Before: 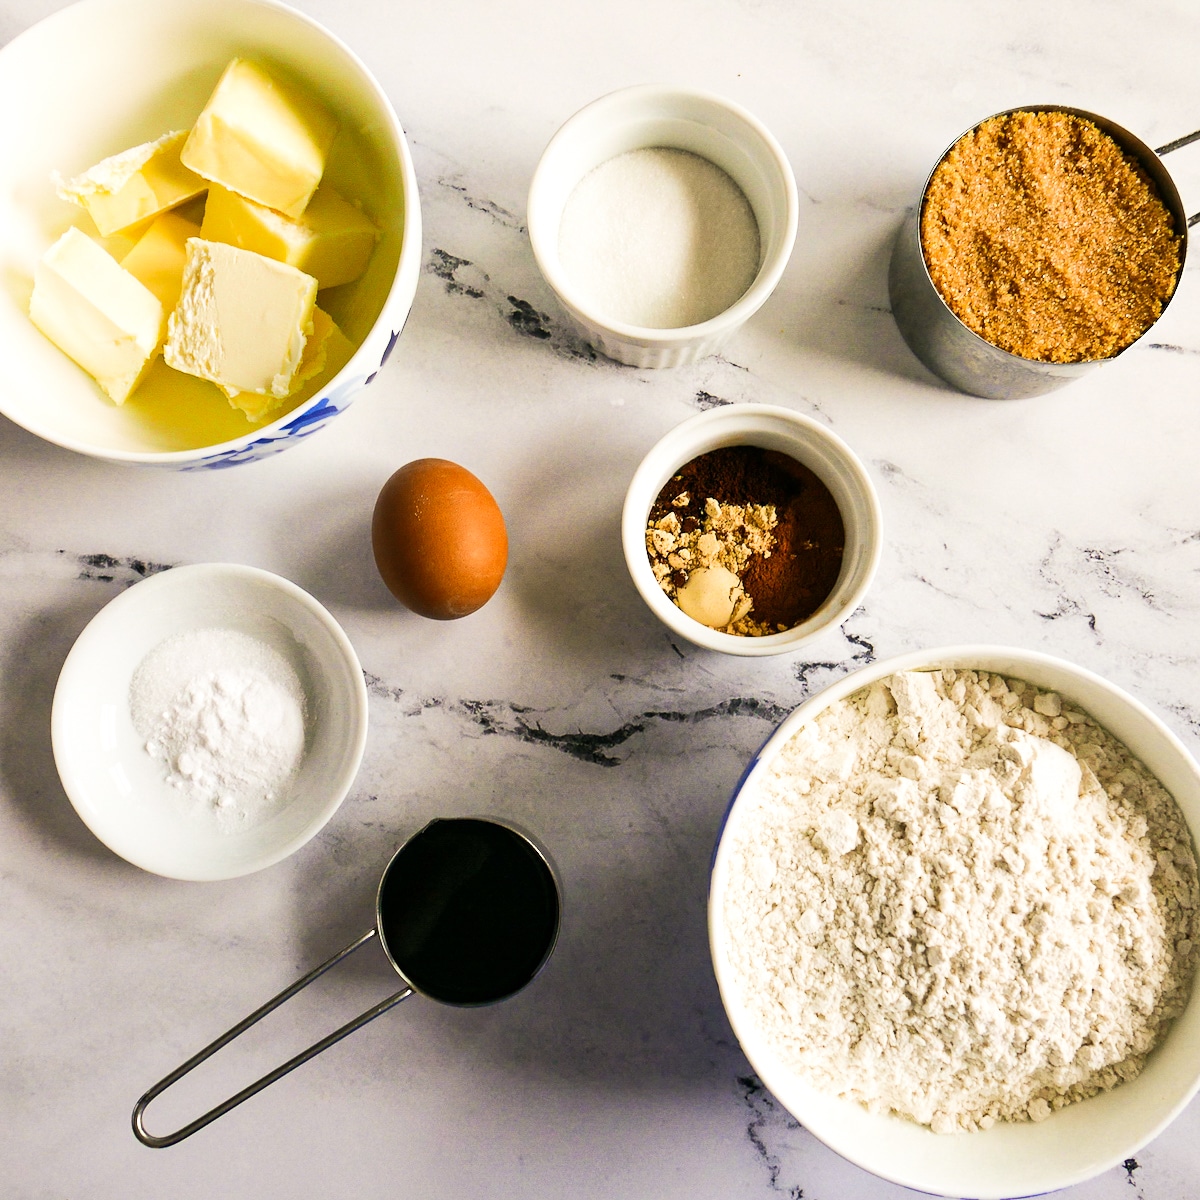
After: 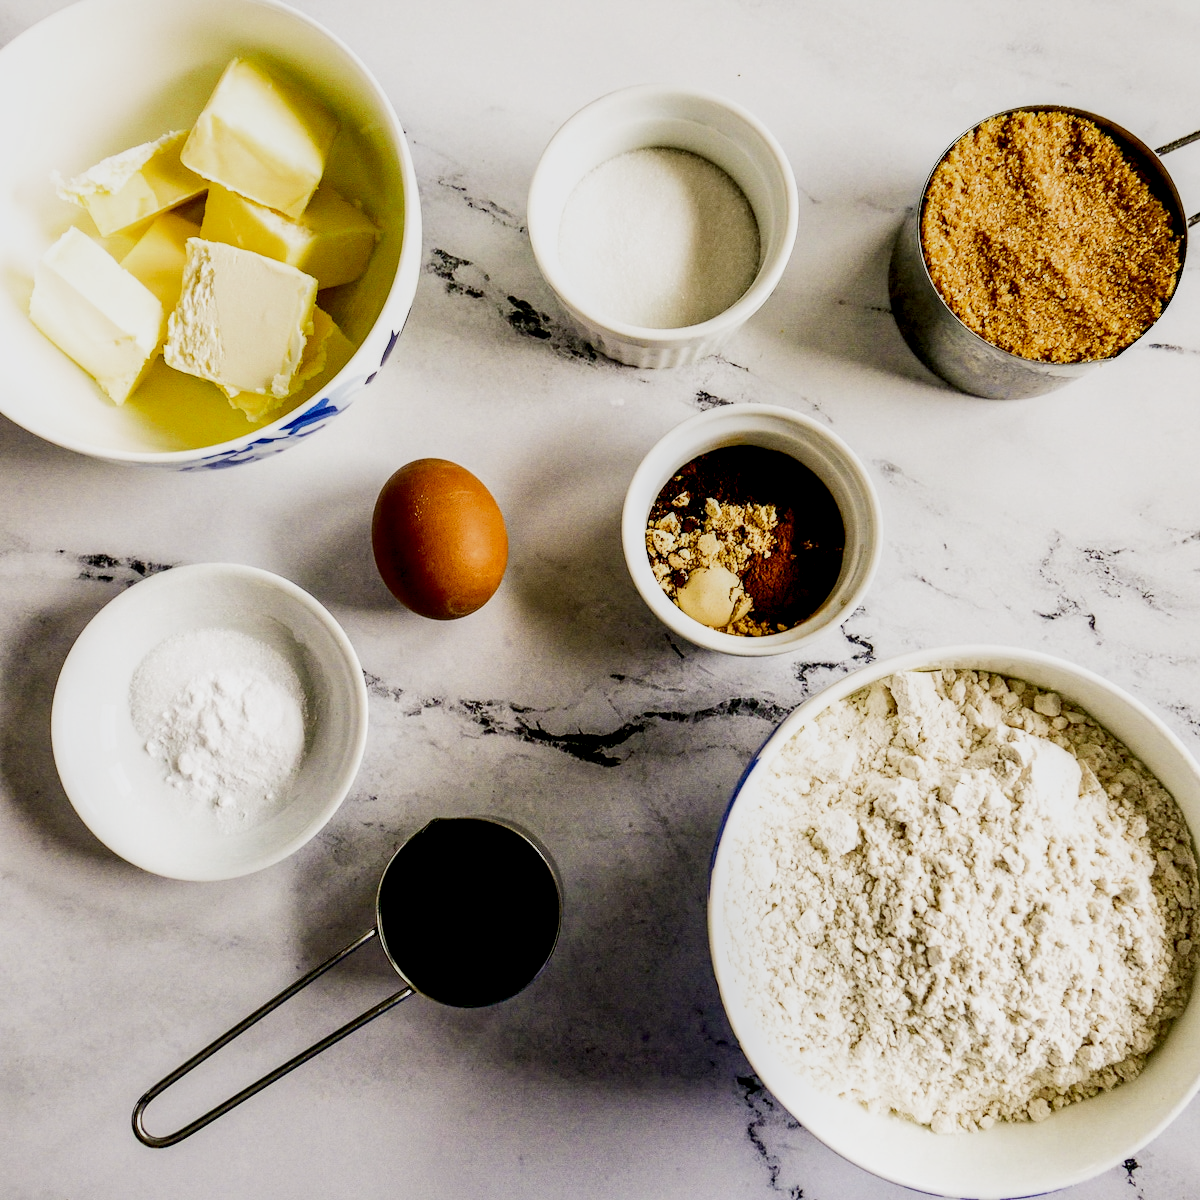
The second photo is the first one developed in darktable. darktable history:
filmic rgb: black relative exposure -7.9 EV, white relative exposure 4.09 EV, hardness 4.08, latitude 51.01%, contrast 1.014, shadows ↔ highlights balance 6.17%, preserve chrominance no, color science v4 (2020), contrast in shadows soft
local contrast: highlights 60%, shadows 64%, detail 160%
color correction: highlights a* 0.022, highlights b* -0.602
